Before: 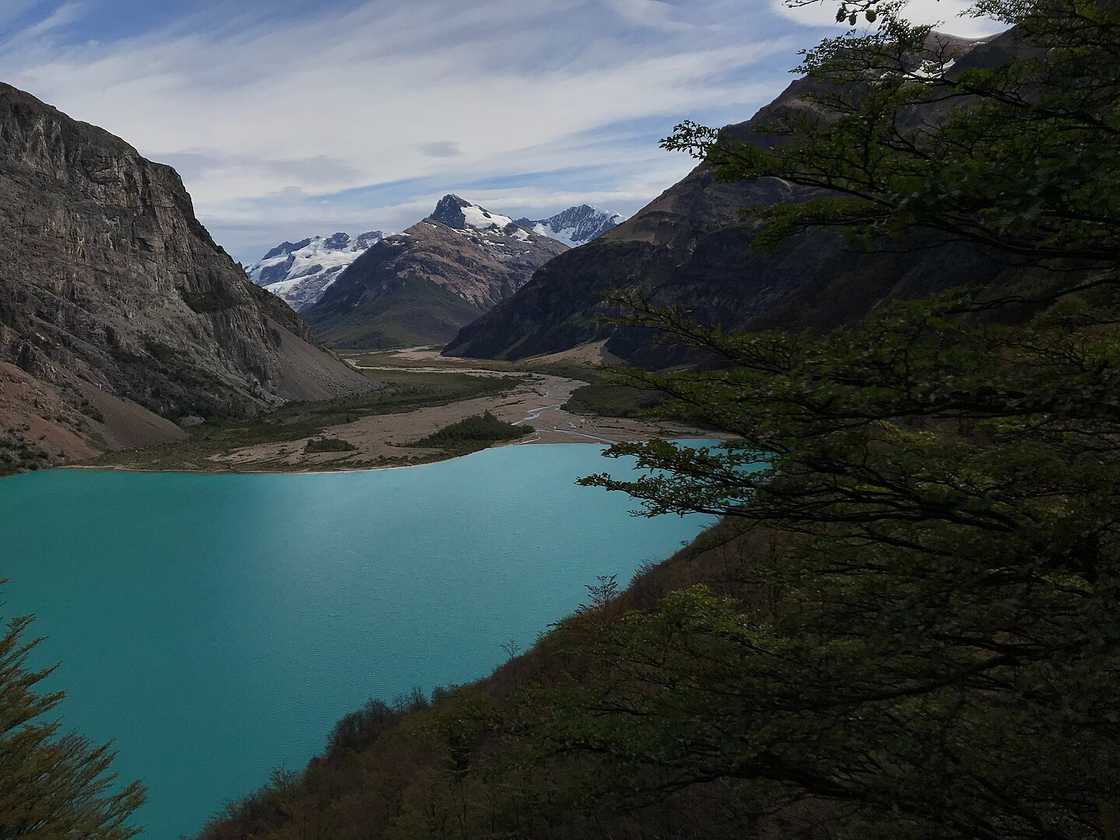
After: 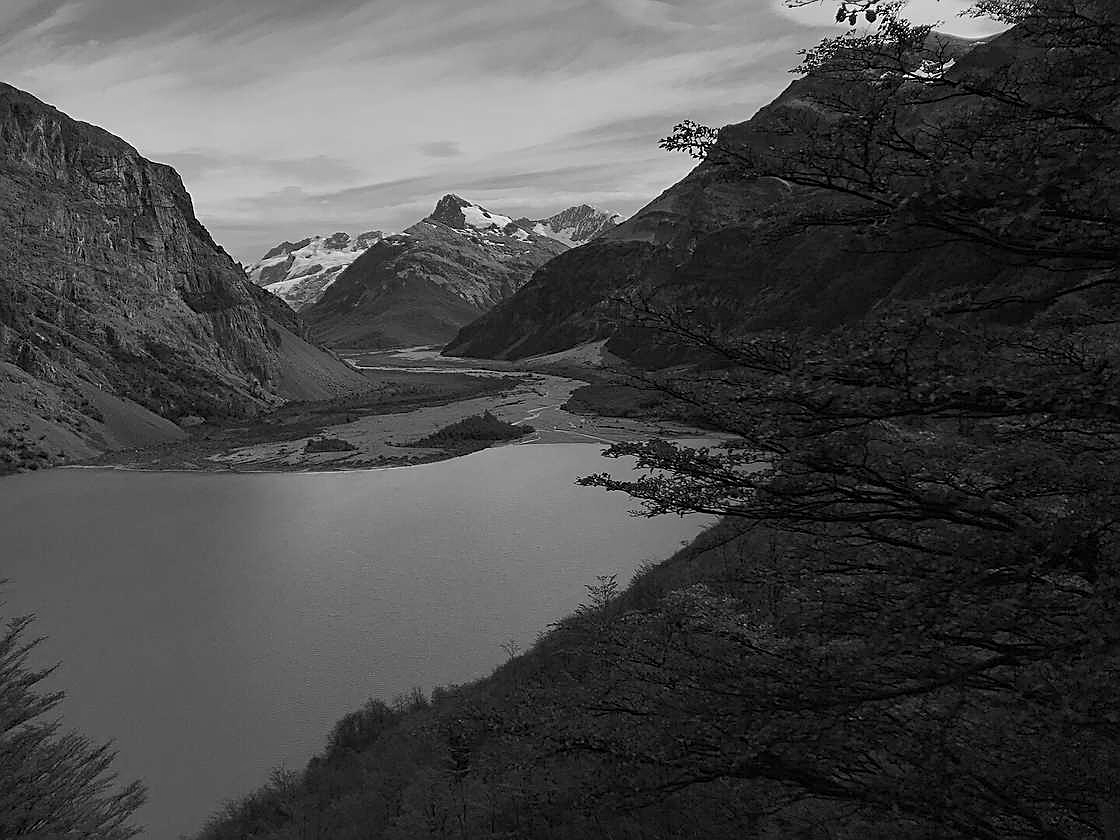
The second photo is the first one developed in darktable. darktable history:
color balance: input saturation 134.34%, contrast -10.04%, contrast fulcrum 19.67%, output saturation 133.51%
sharpen: on, module defaults
monochrome: a -3.63, b -0.465
